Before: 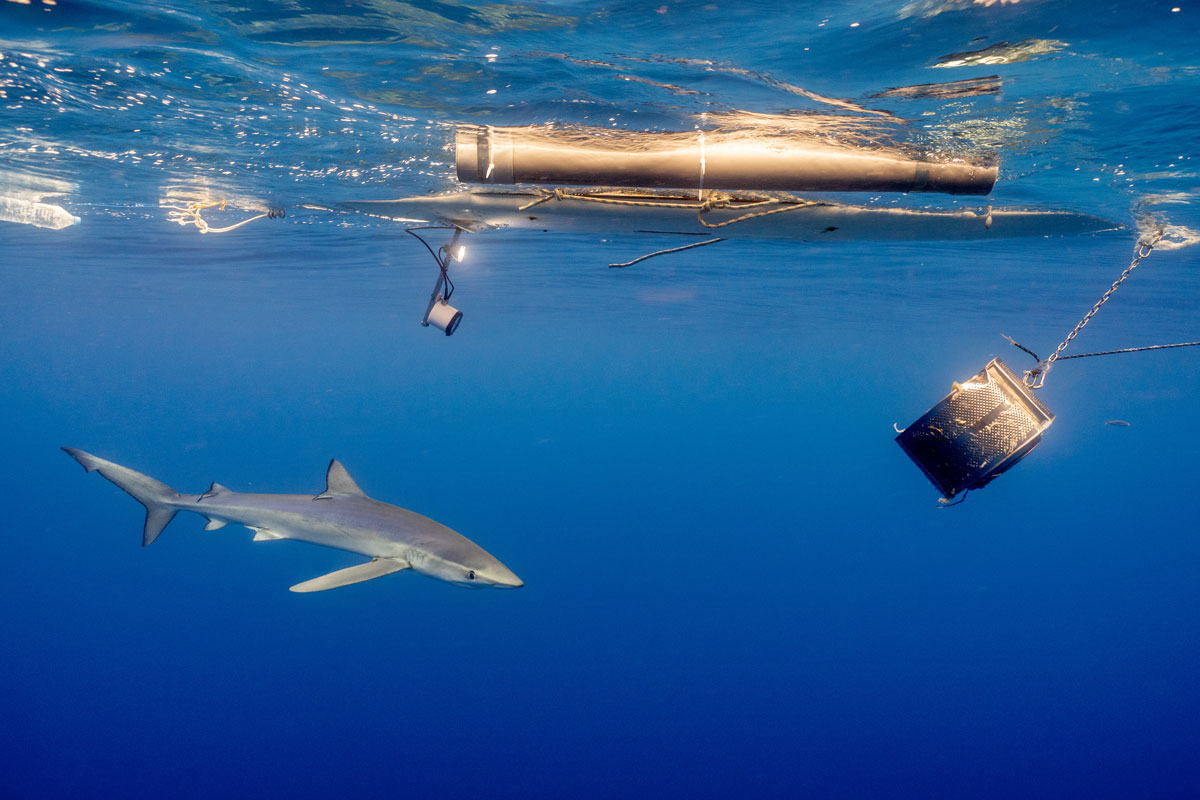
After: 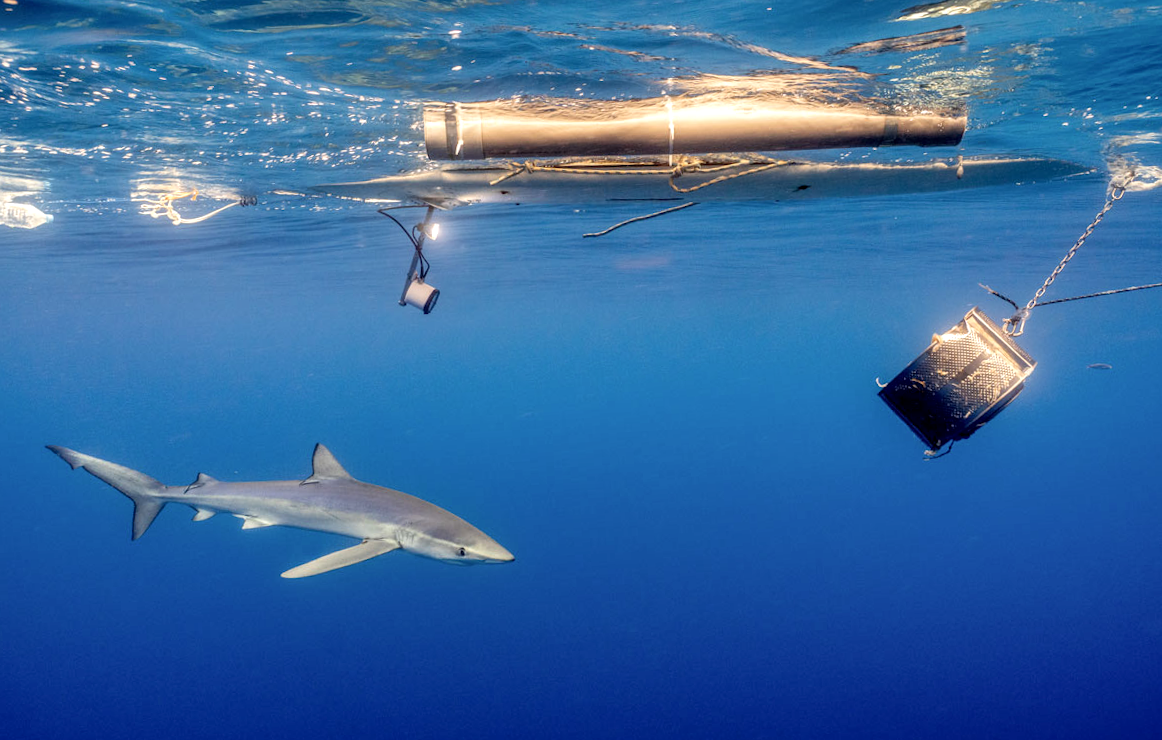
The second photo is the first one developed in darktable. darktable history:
local contrast: detail 130%
contrast brightness saturation: contrast 0.05, brightness 0.06, saturation 0.01
rotate and perspective: rotation -3°, crop left 0.031, crop right 0.968, crop top 0.07, crop bottom 0.93
